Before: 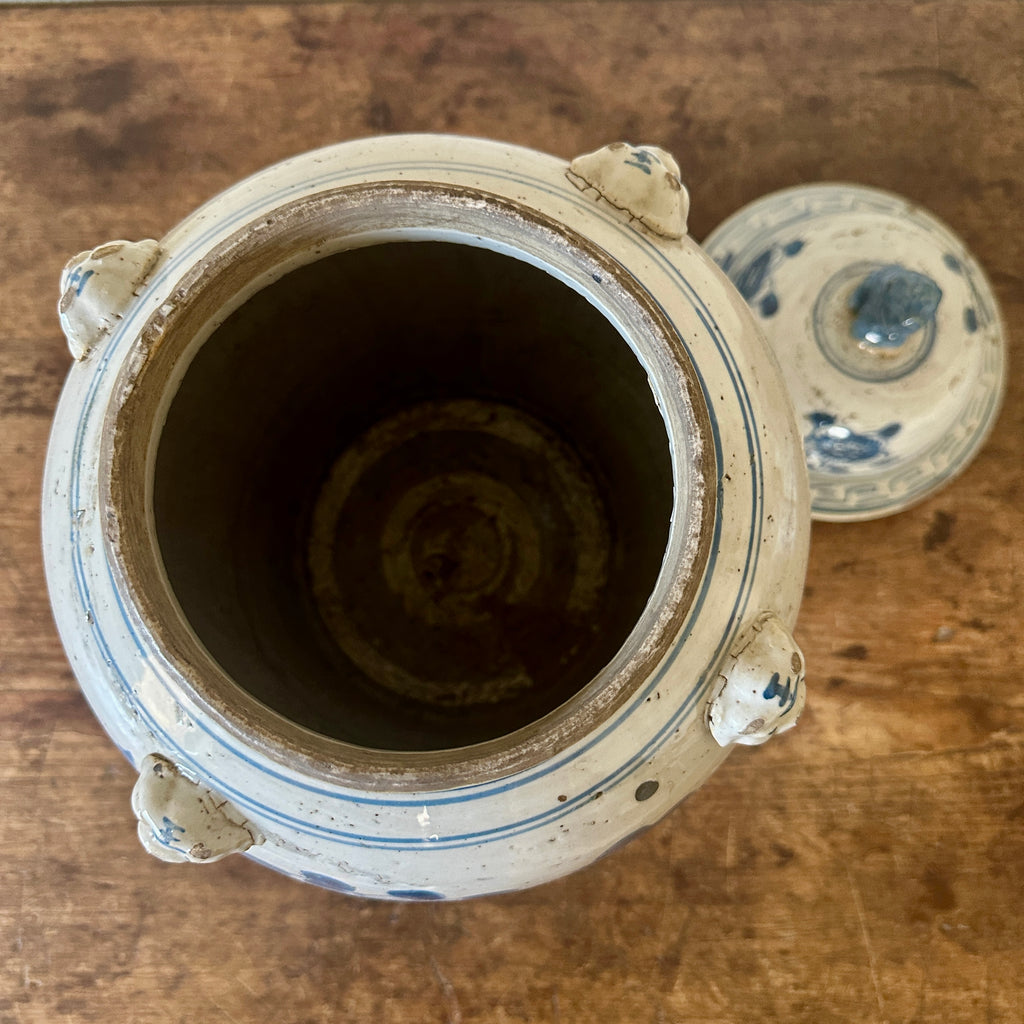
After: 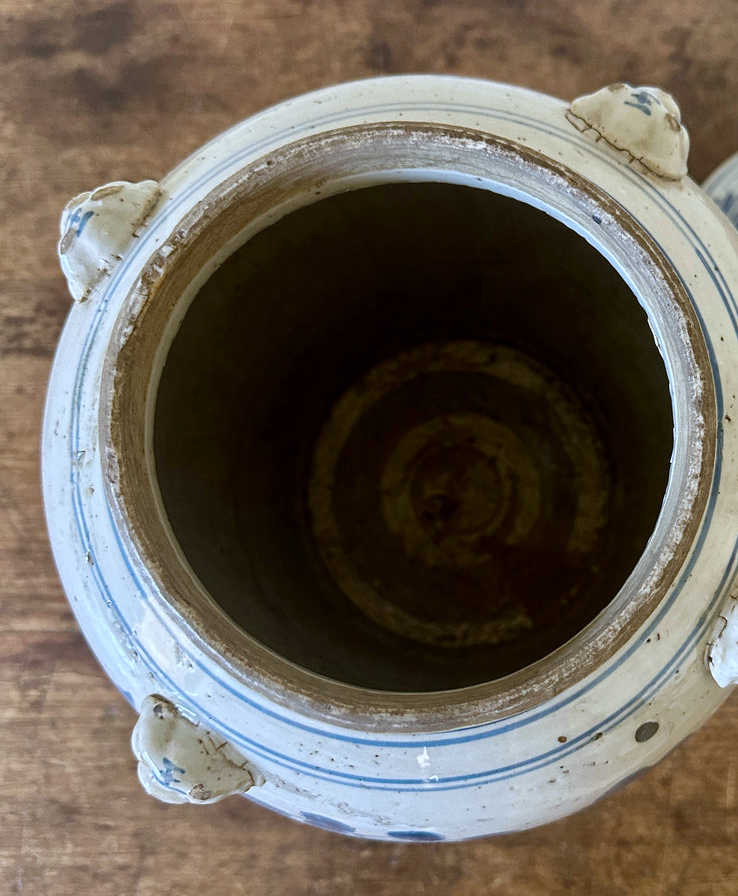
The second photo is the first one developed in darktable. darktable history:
white balance: red 0.931, blue 1.11
crop: top 5.803%, right 27.864%, bottom 5.804%
